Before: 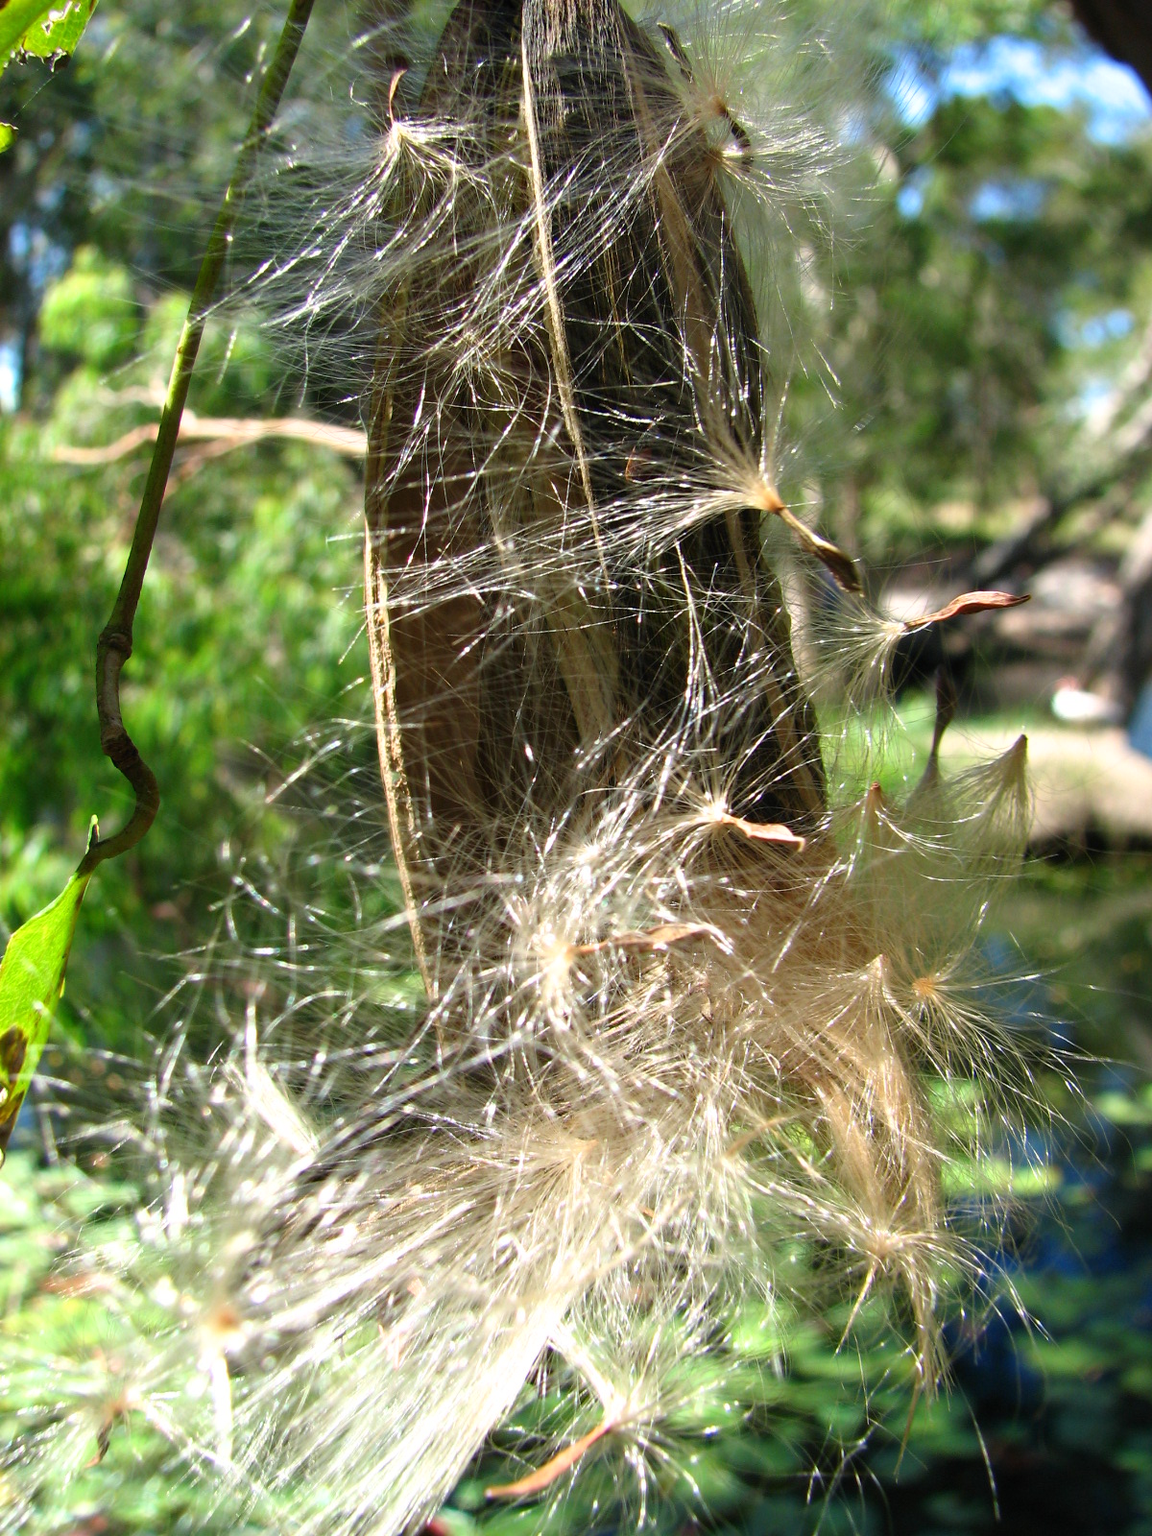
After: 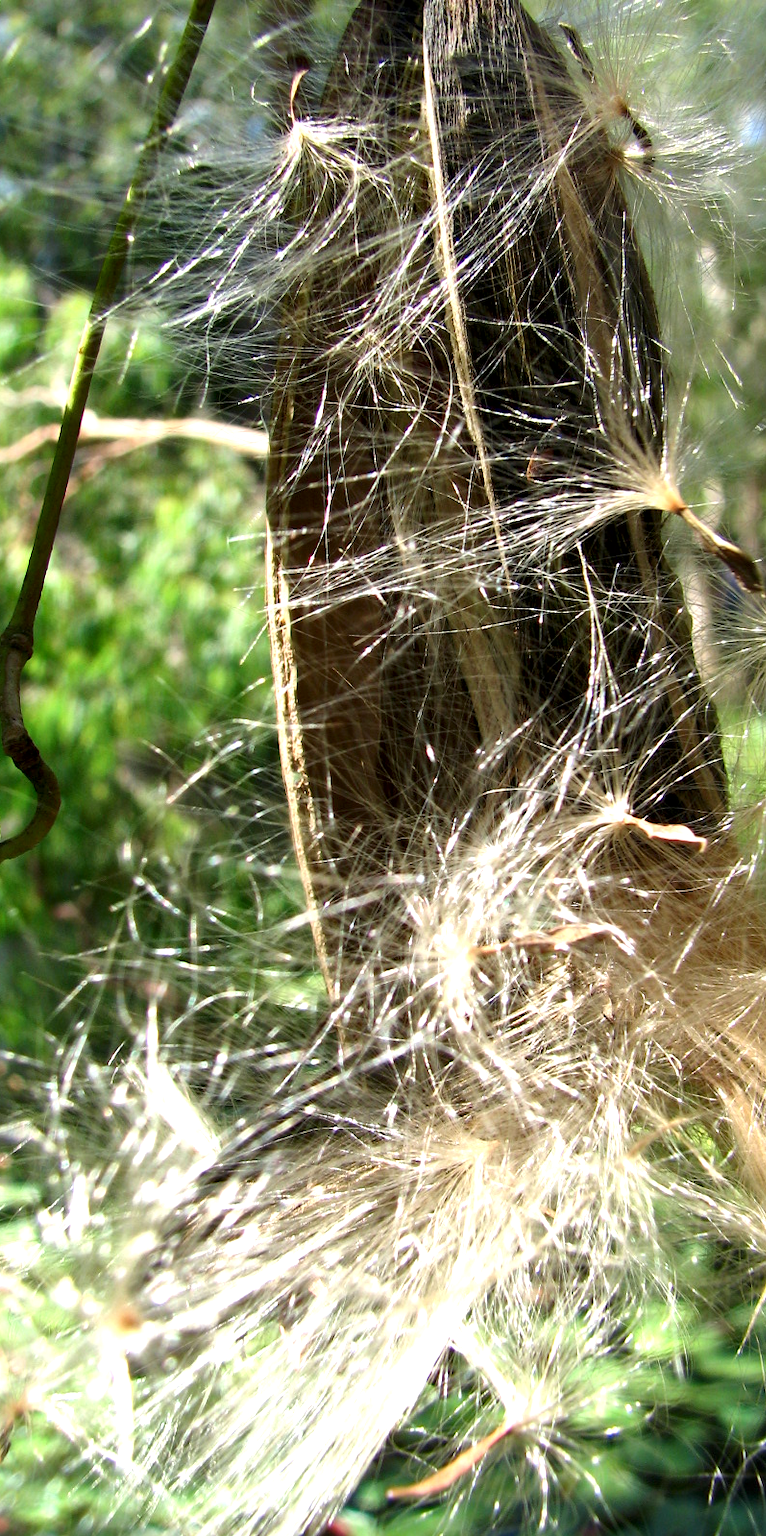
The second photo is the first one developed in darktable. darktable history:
local contrast: mode bilateral grid, contrast 99, coarseness 99, detail 165%, midtone range 0.2
crop and rotate: left 8.665%, right 24.775%
exposure: exposure 0.2 EV, compensate highlight preservation false
